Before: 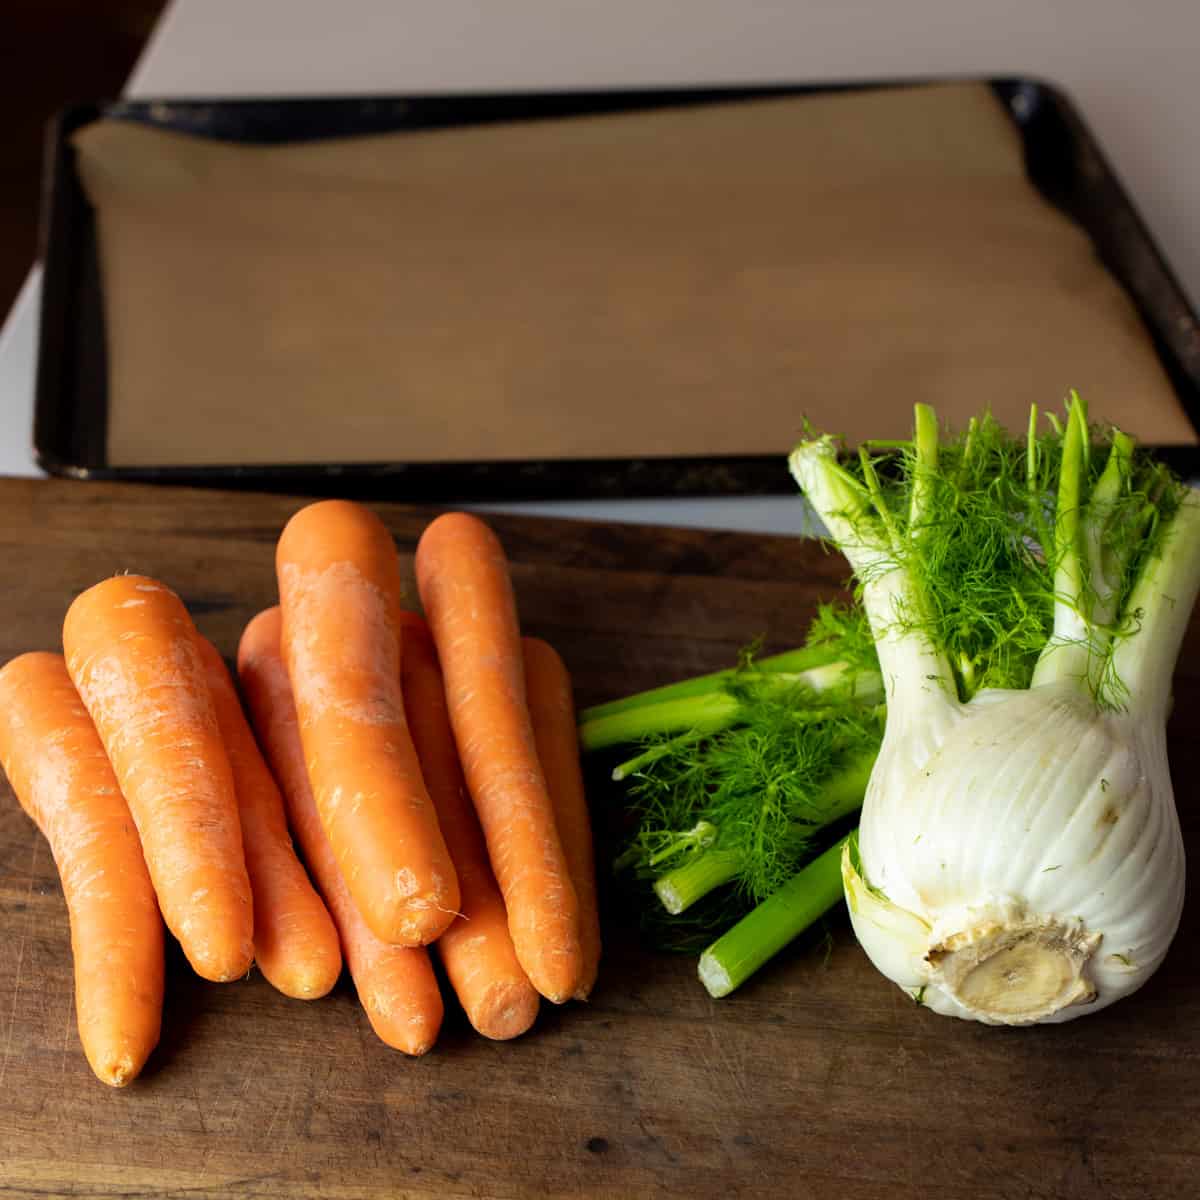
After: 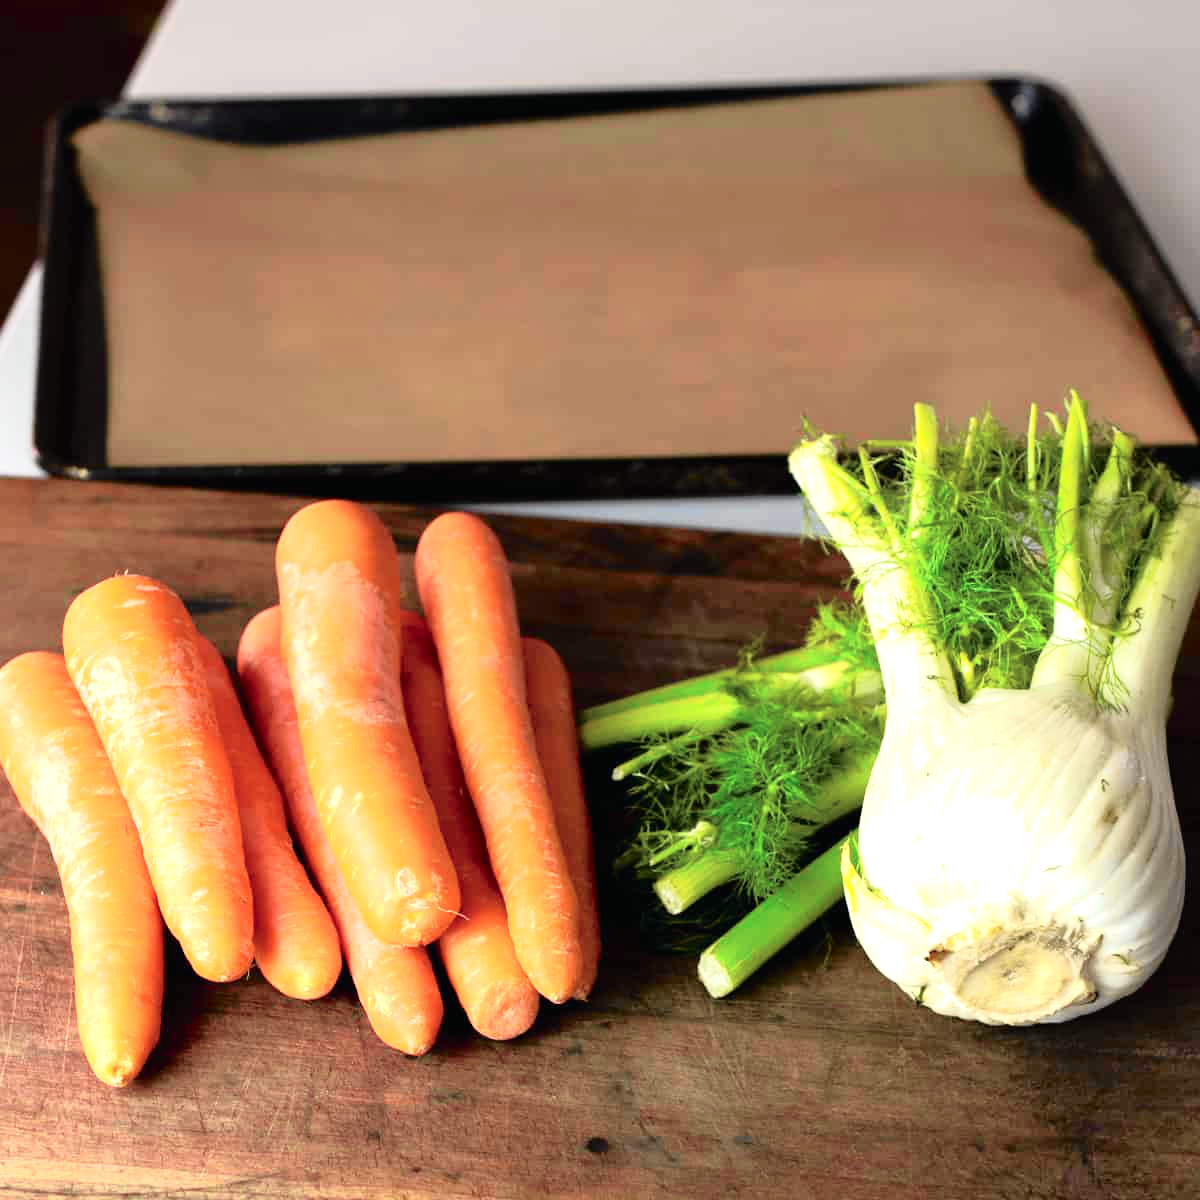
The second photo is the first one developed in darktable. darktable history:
tone curve: curves: ch0 [(0, 0.009) (0.105, 0.08) (0.195, 0.18) (0.283, 0.316) (0.384, 0.434) (0.485, 0.531) (0.638, 0.69) (0.81, 0.872) (1, 0.977)]; ch1 [(0, 0) (0.161, 0.092) (0.35, 0.33) (0.379, 0.401) (0.456, 0.469) (0.502, 0.5) (0.525, 0.514) (0.586, 0.617) (0.635, 0.655) (1, 1)]; ch2 [(0, 0) (0.371, 0.362) (0.437, 0.437) (0.48, 0.49) (0.53, 0.515) (0.56, 0.571) (0.622, 0.606) (1, 1)], color space Lab, independent channels, preserve colors none
exposure: exposure 0.921 EV, compensate highlight preservation false
